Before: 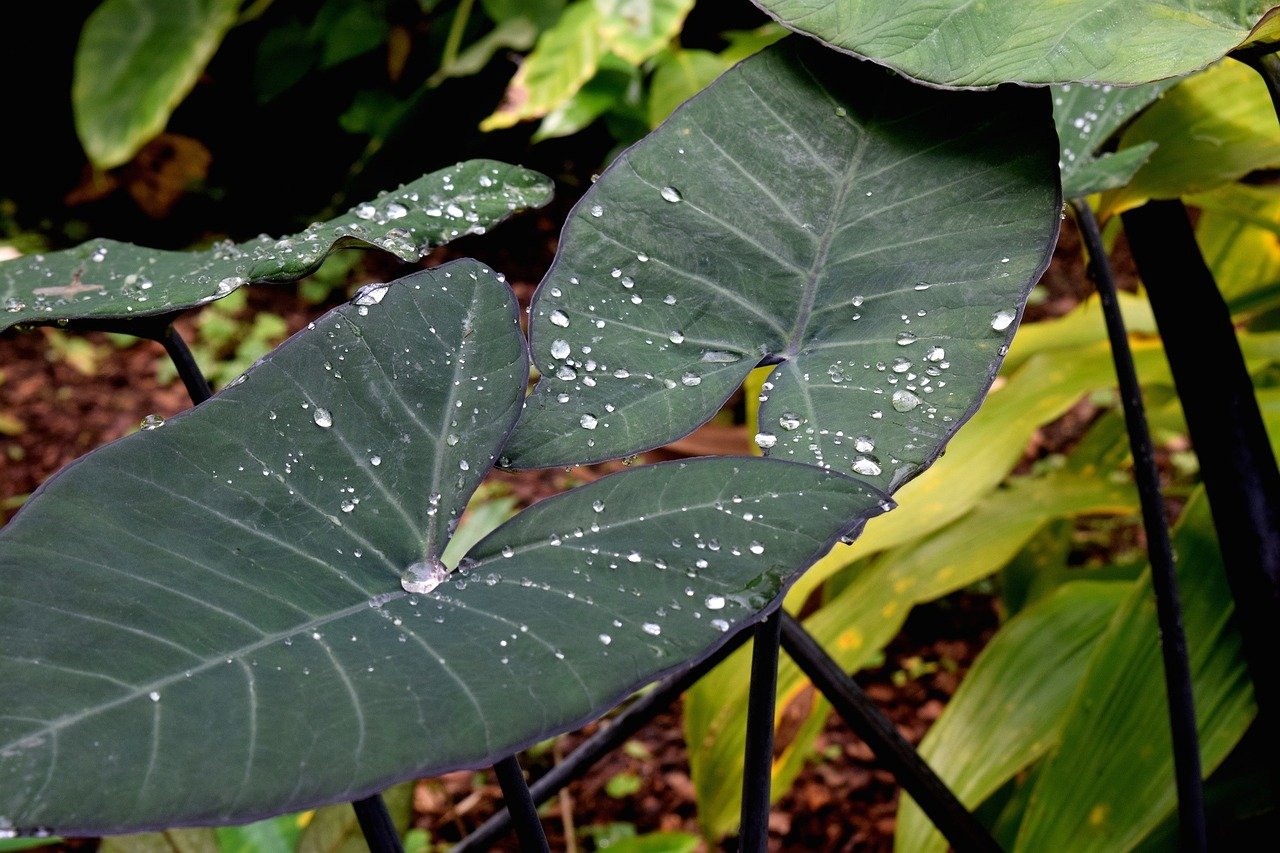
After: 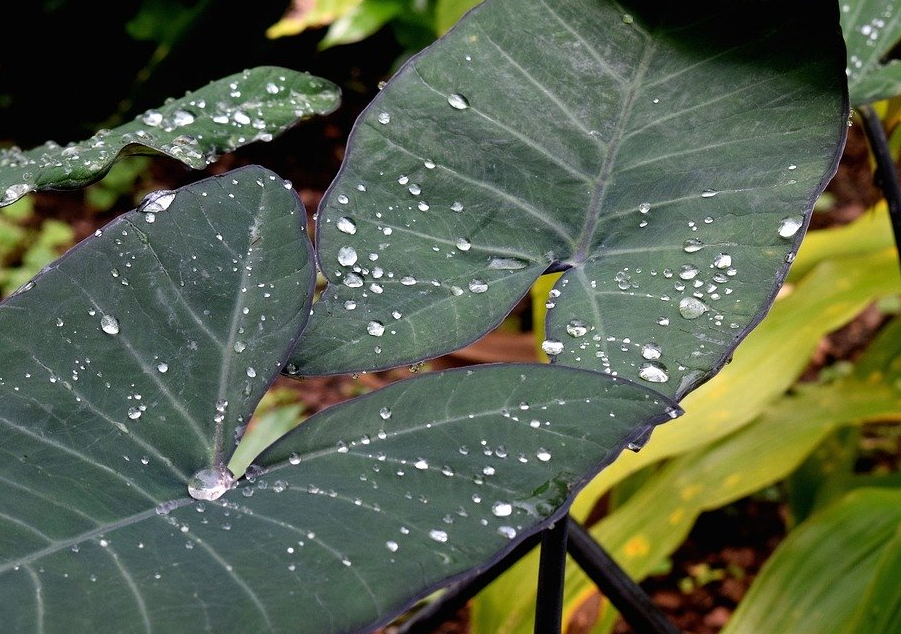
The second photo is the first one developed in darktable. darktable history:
exposure: compensate highlight preservation false
crop and rotate: left 16.677%, top 10.917%, right 12.89%, bottom 14.684%
